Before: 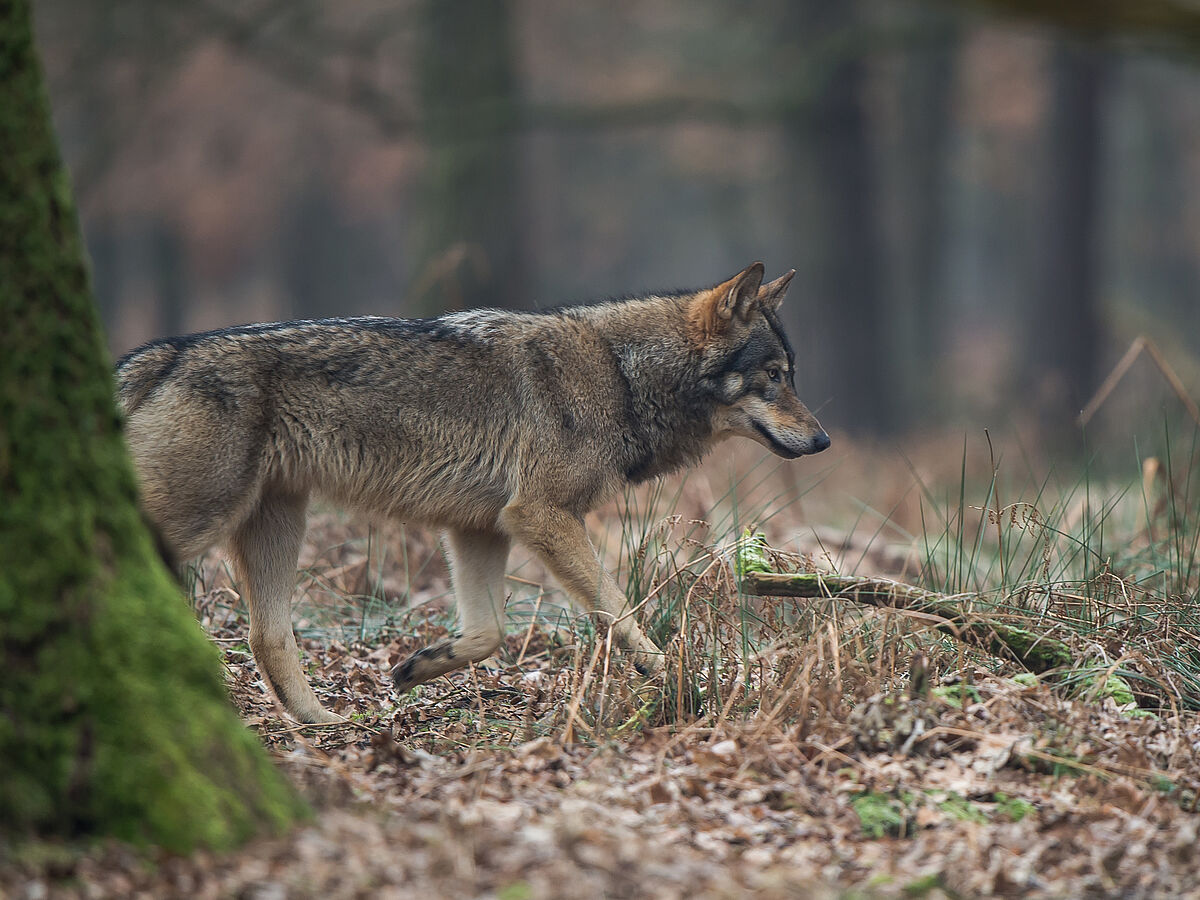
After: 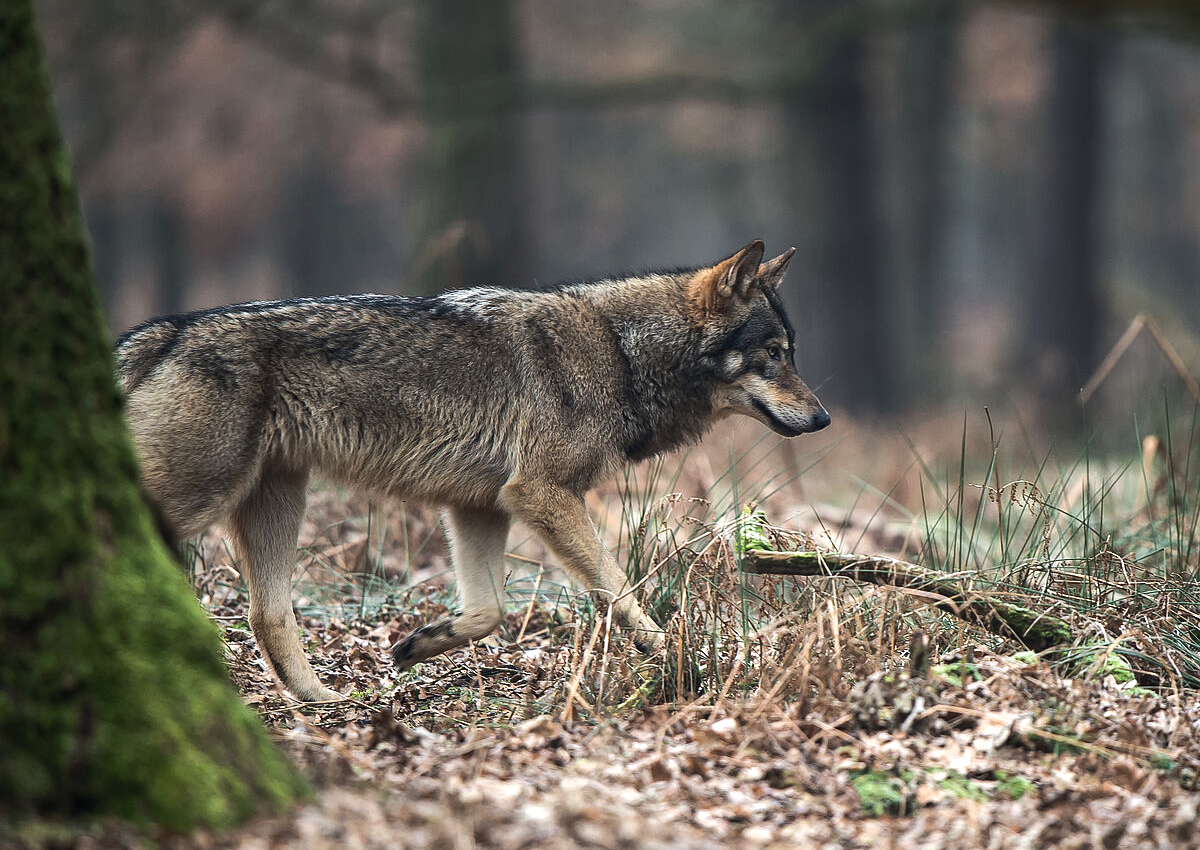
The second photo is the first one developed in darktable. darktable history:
crop and rotate: top 2.479%, bottom 3.018%
tone equalizer: -8 EV -0.75 EV, -7 EV -0.7 EV, -6 EV -0.6 EV, -5 EV -0.4 EV, -3 EV 0.4 EV, -2 EV 0.6 EV, -1 EV 0.7 EV, +0 EV 0.75 EV, edges refinement/feathering 500, mask exposure compensation -1.57 EV, preserve details no
